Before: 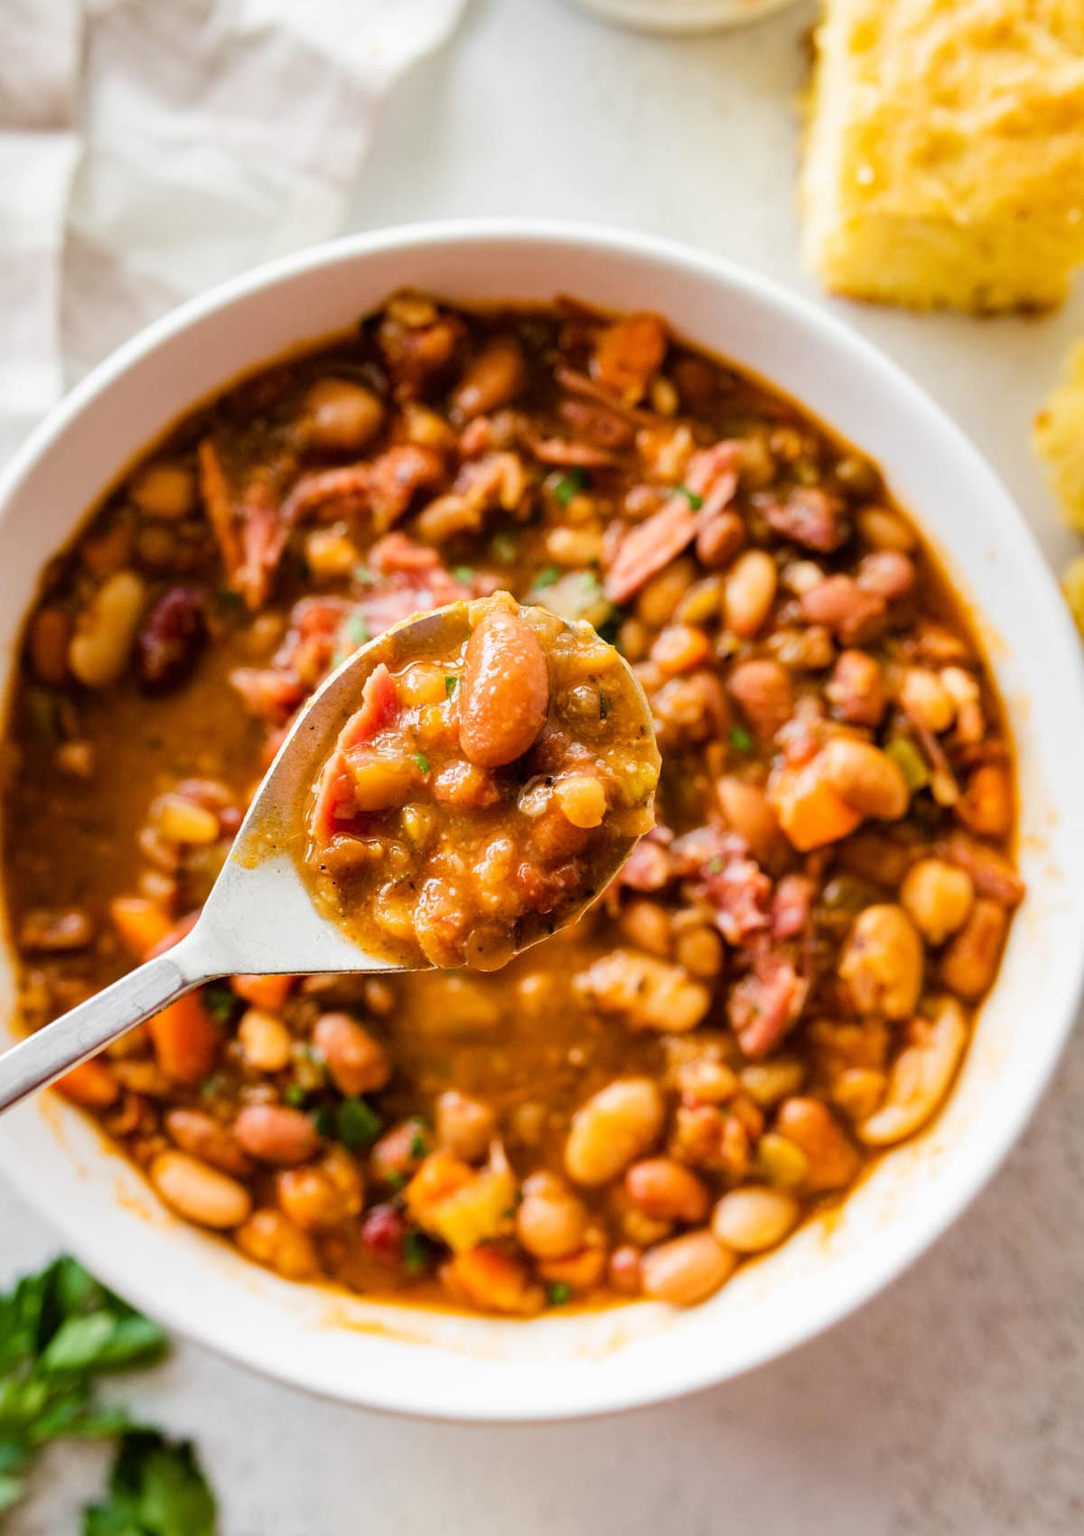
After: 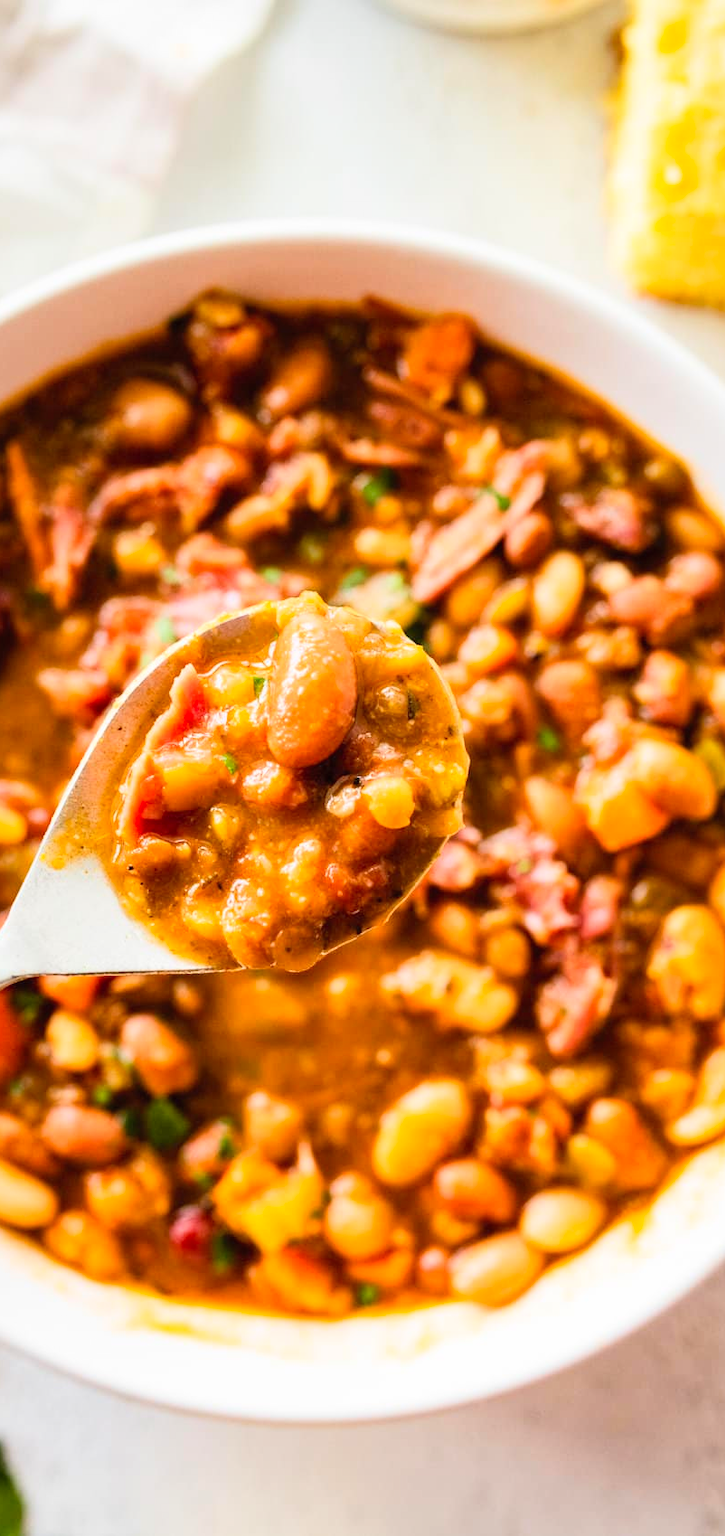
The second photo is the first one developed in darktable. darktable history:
contrast brightness saturation: contrast 0.197, brightness 0.162, saturation 0.218
crop and rotate: left 17.757%, right 15.245%
